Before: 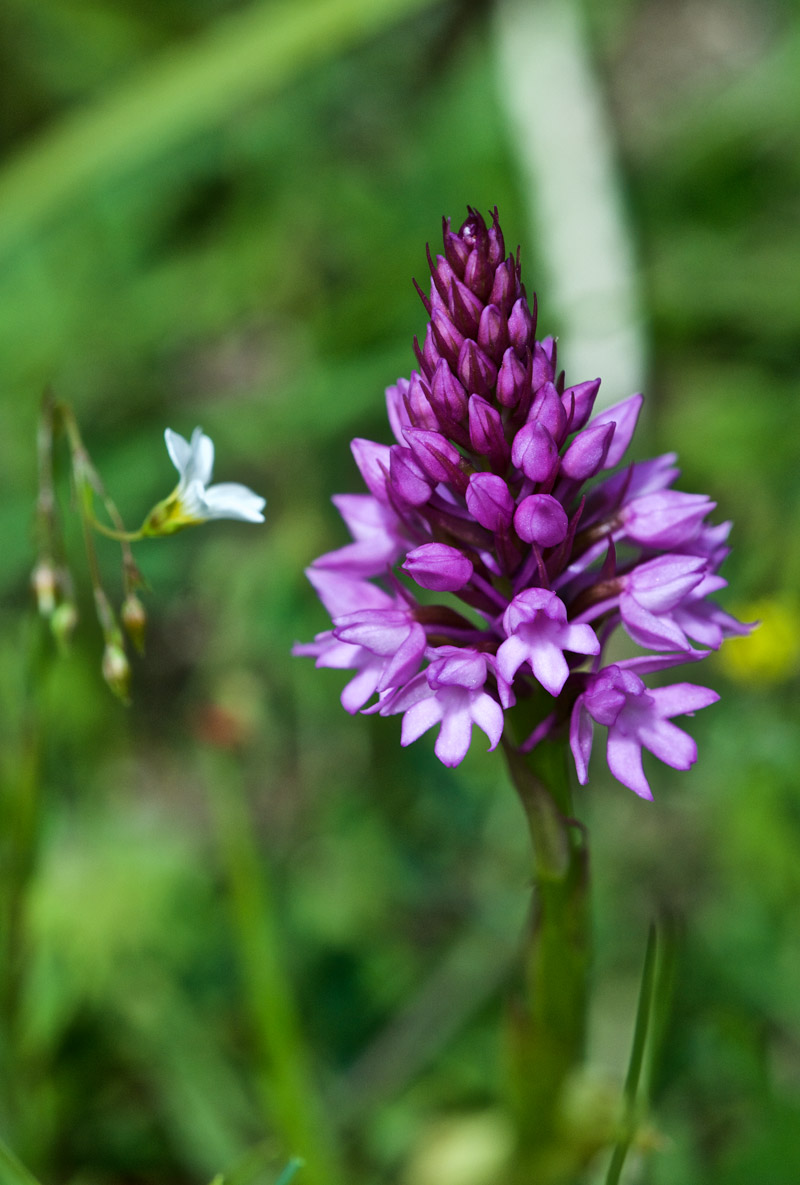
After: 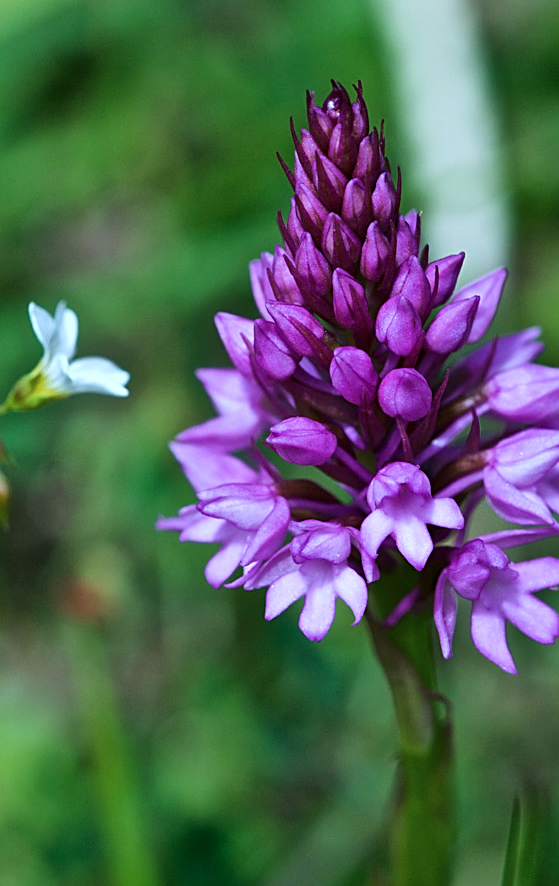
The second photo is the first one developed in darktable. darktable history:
sharpen: on, module defaults
white balance: emerald 1
crop and rotate: left 17.046%, top 10.659%, right 12.989%, bottom 14.553%
tone equalizer: on, module defaults
color calibration: x 0.37, y 0.382, temperature 4313.32 K
